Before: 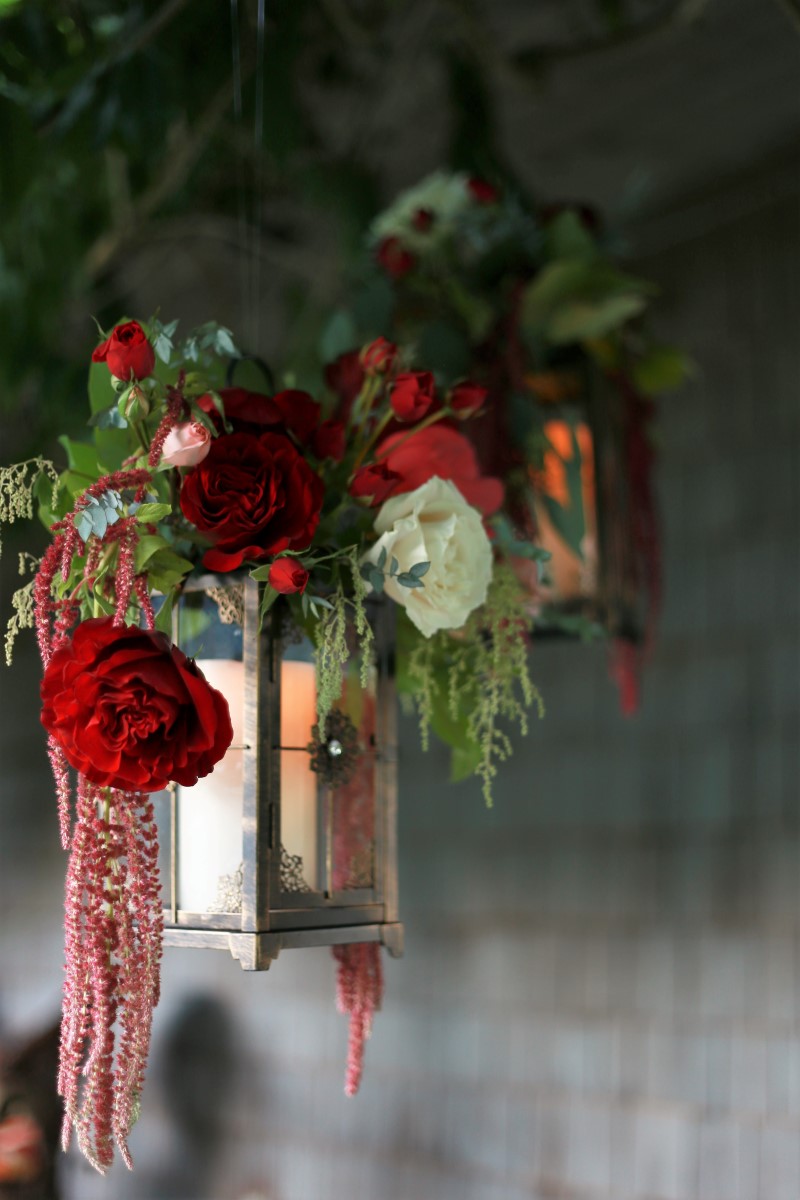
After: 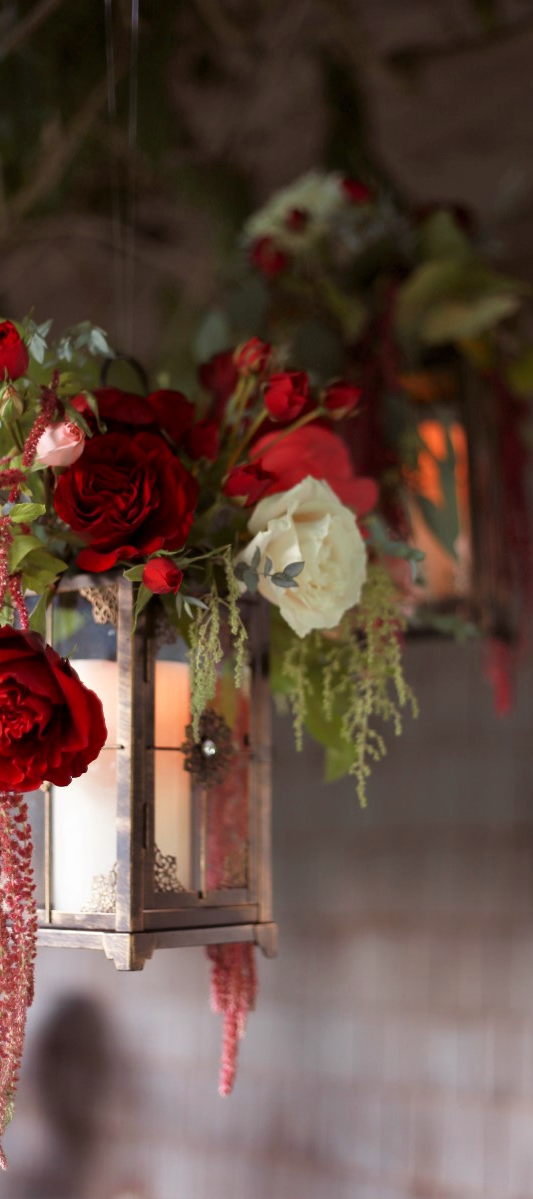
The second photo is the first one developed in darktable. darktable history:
crop and rotate: left 15.754%, right 17.579%
rgb levels: mode RGB, independent channels, levels [[0, 0.474, 1], [0, 0.5, 1], [0, 0.5, 1]]
shadows and highlights: radius 331.84, shadows 53.55, highlights -100, compress 94.63%, highlights color adjustment 73.23%, soften with gaussian
